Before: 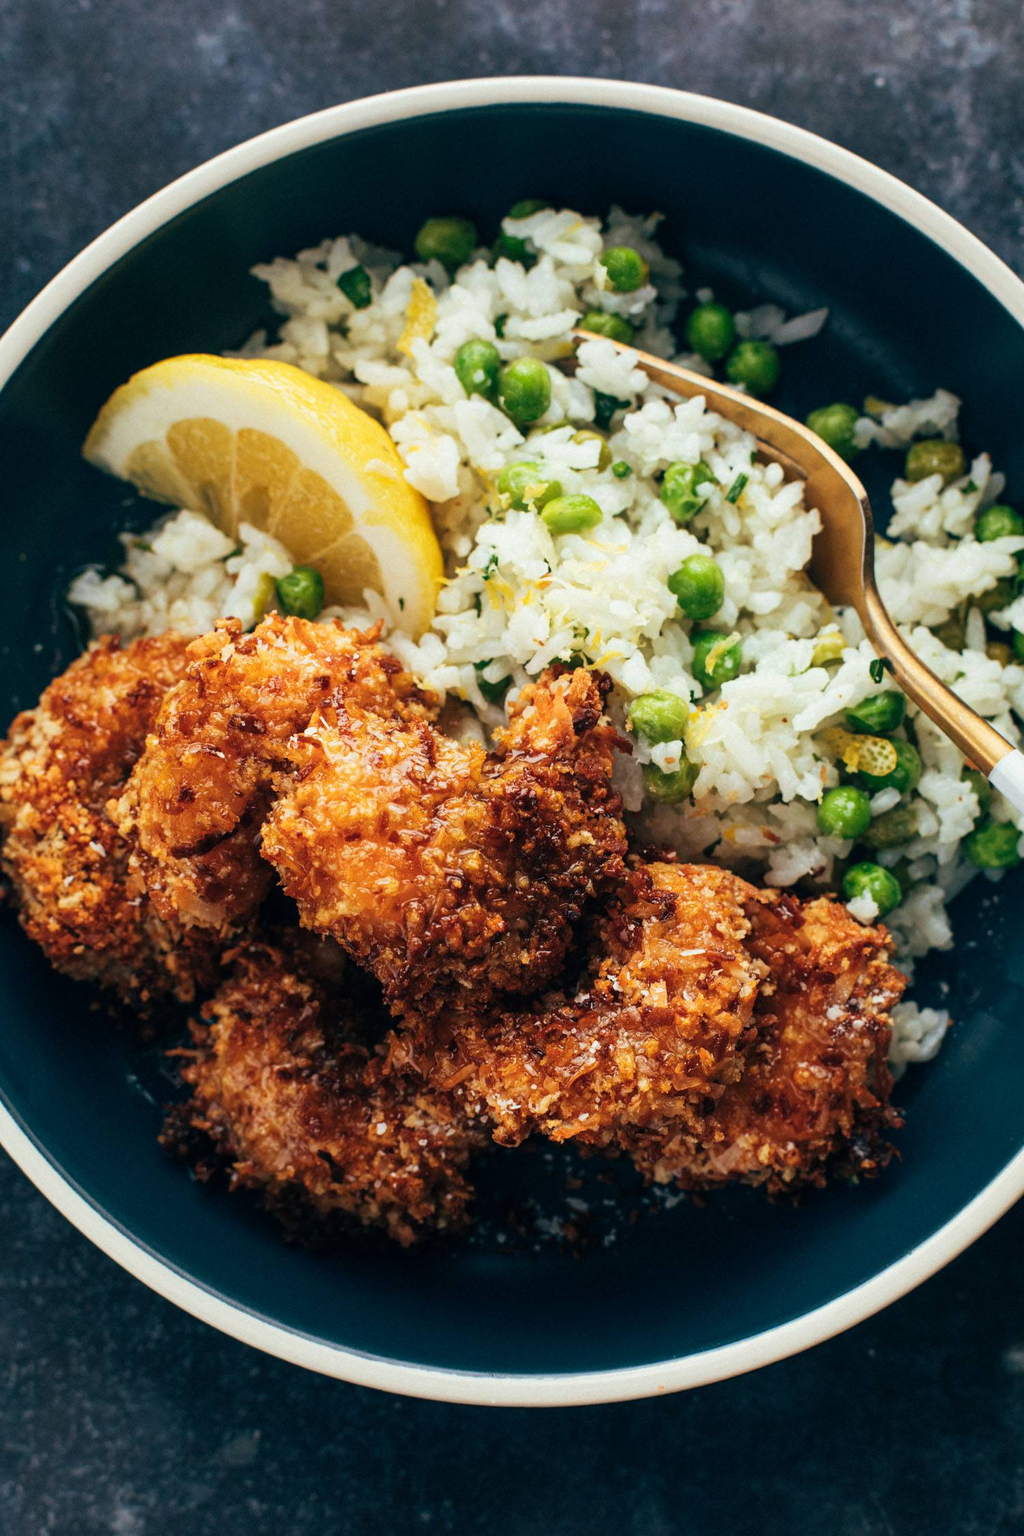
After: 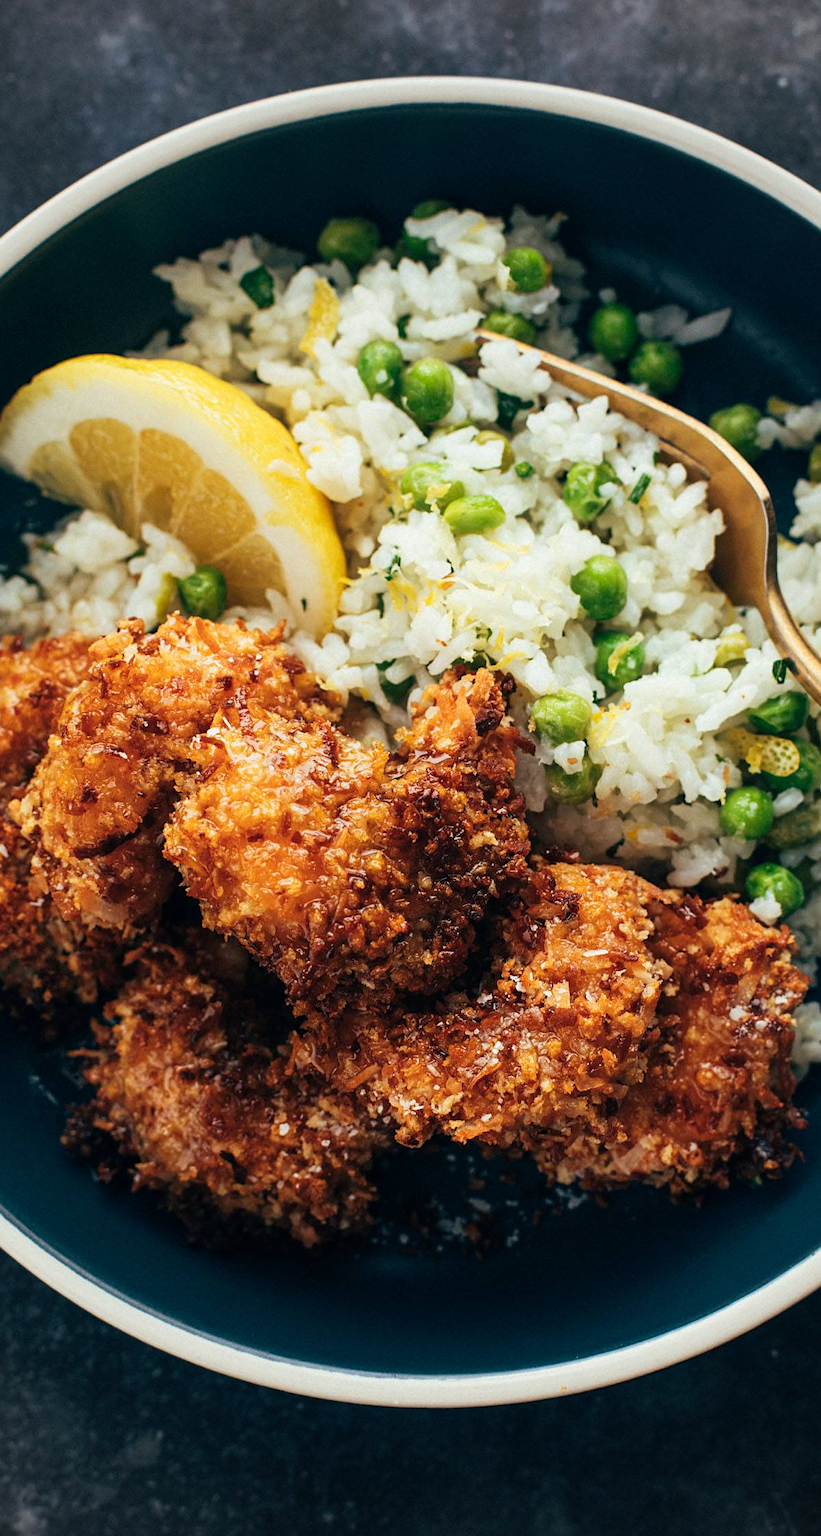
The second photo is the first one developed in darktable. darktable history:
crop and rotate: left 9.597%, right 10.195%
vignetting: unbound false
sharpen: amount 0.2
